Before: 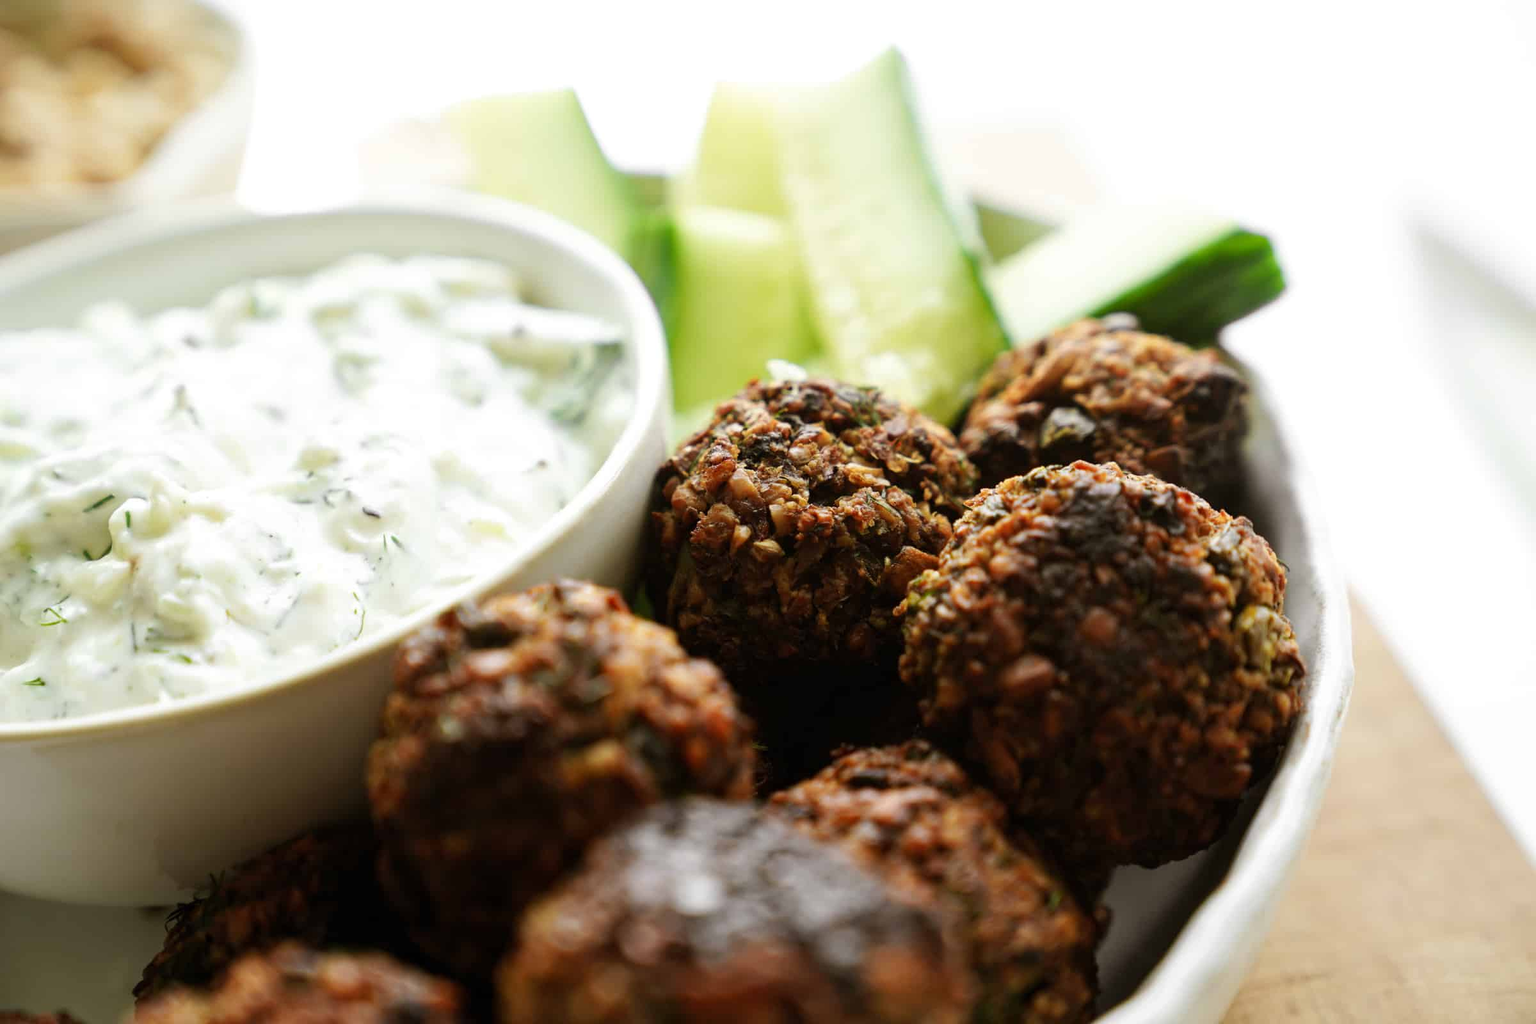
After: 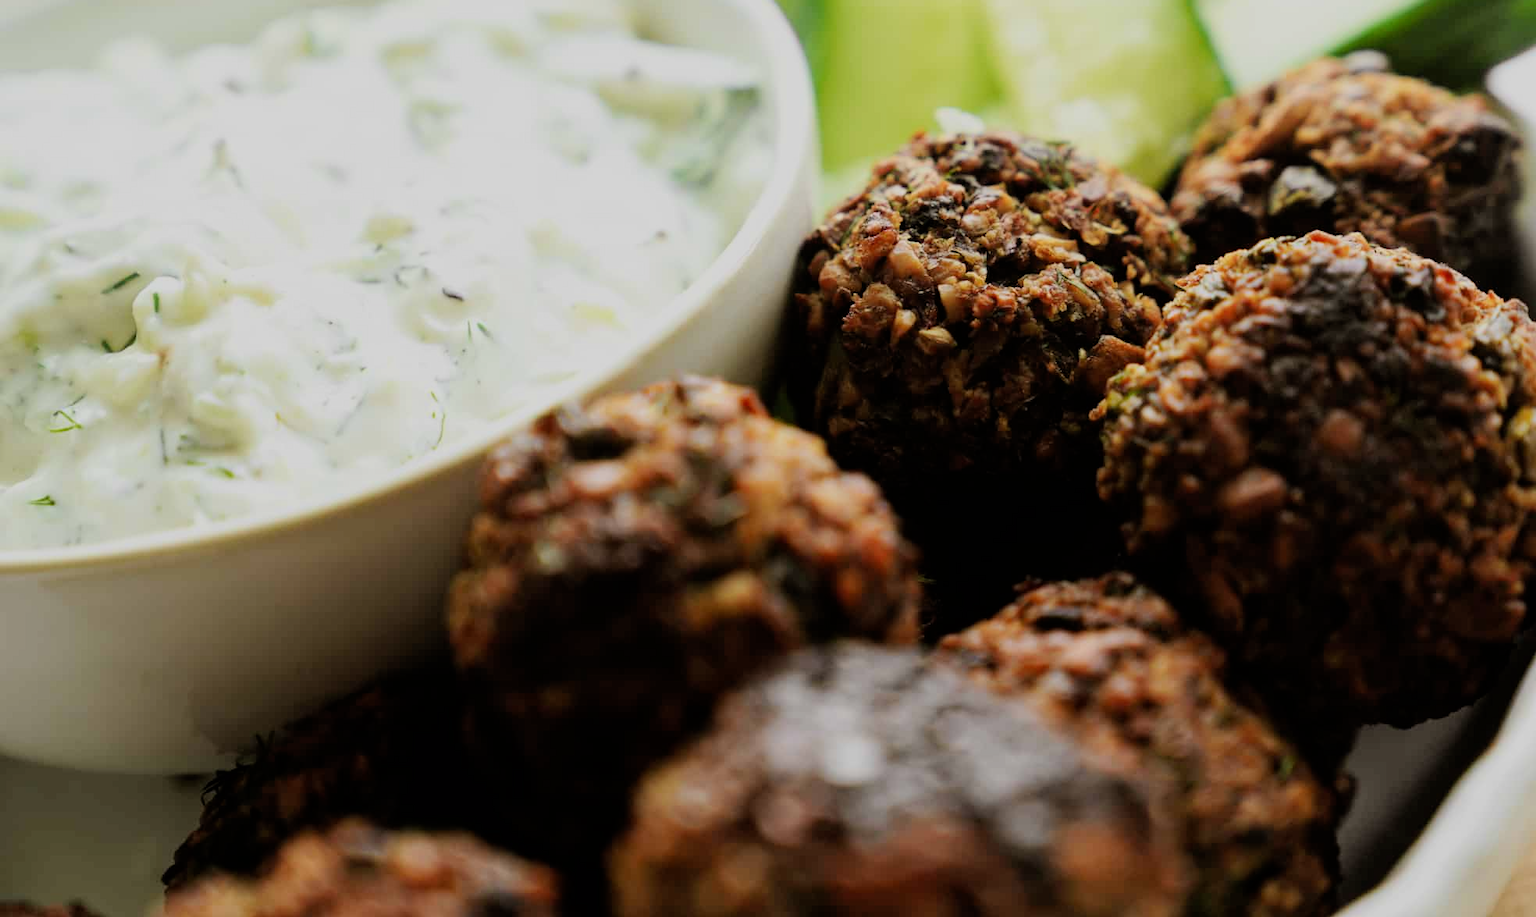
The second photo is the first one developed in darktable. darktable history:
filmic rgb: black relative exposure -7.65 EV, white relative exposure 4.56 EV, hardness 3.61, color science v6 (2022)
crop: top 26.531%, right 17.959%
